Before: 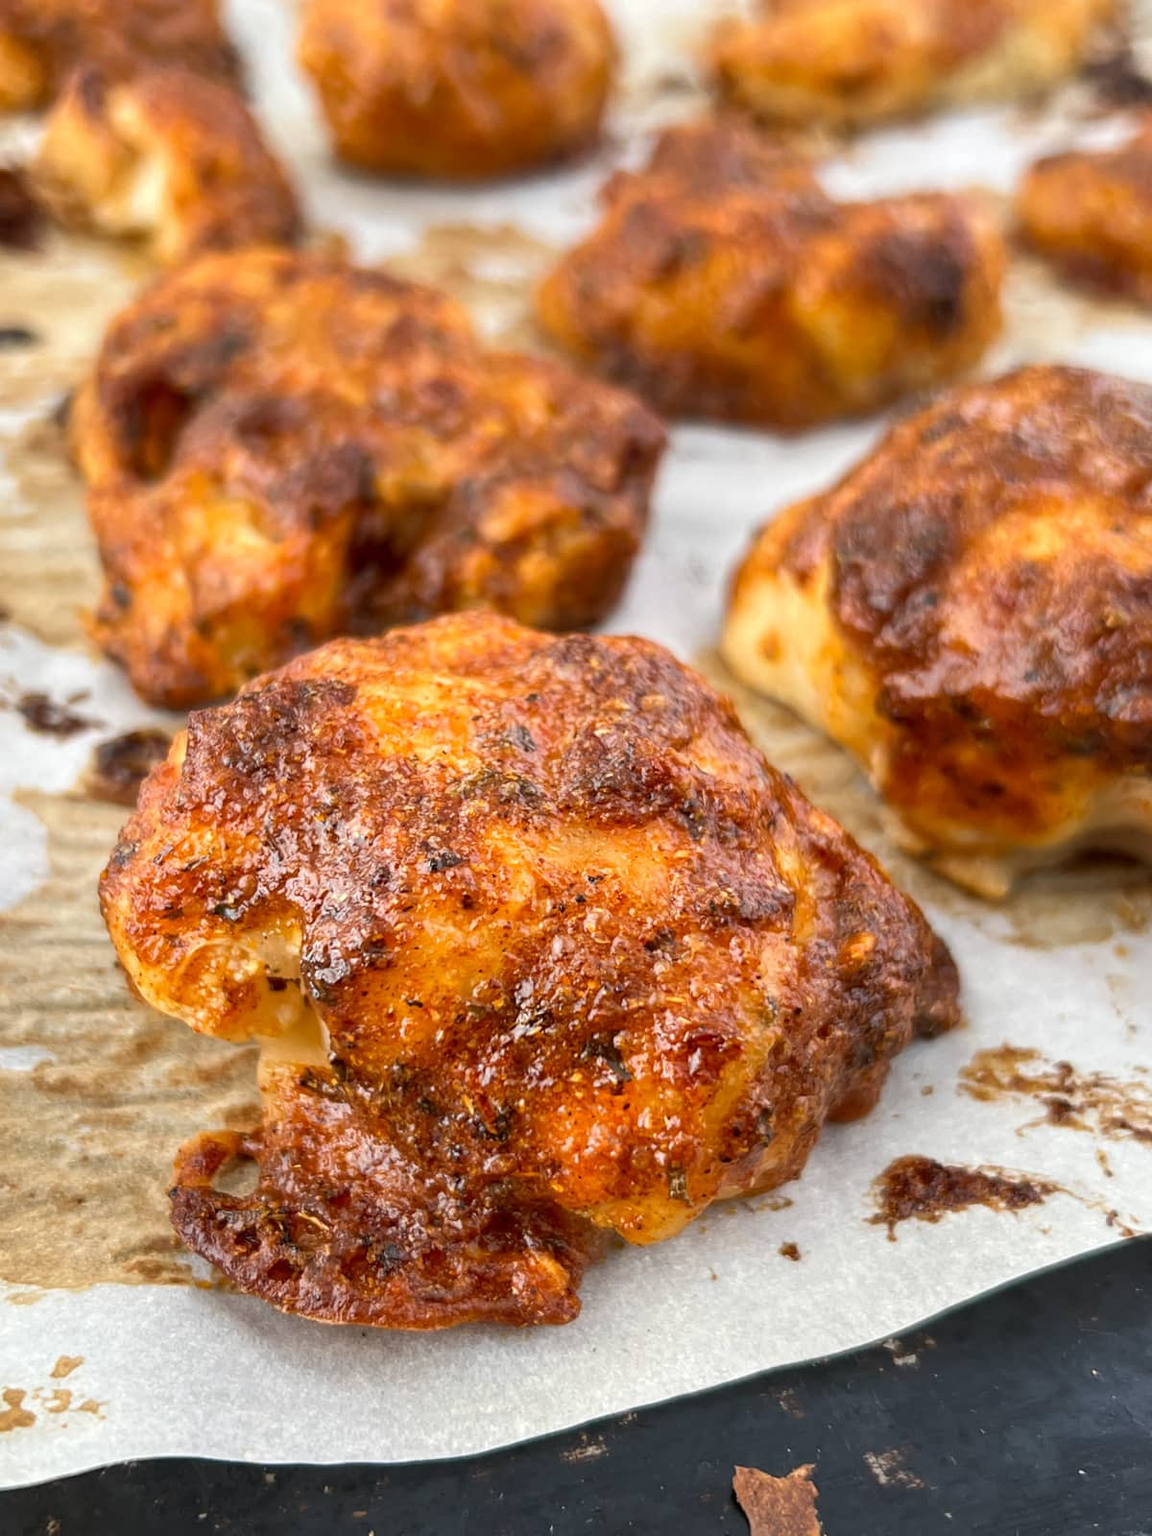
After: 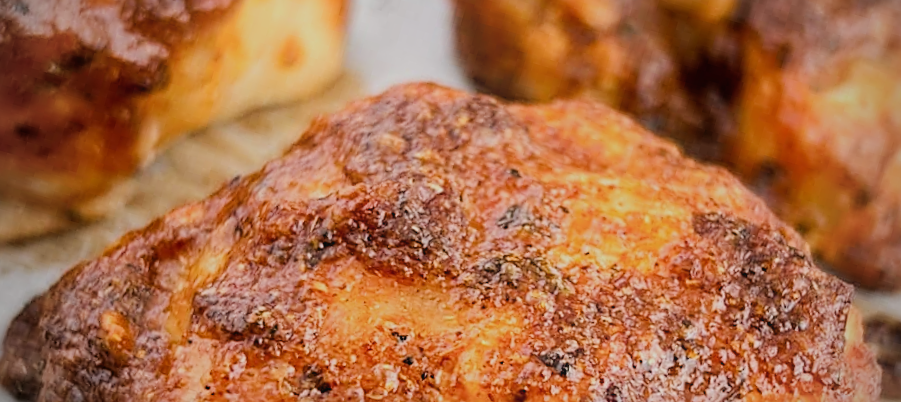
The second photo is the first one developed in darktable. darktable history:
sharpen: radius 2.767
crop and rotate: angle 16.12°, top 30.835%, bottom 35.653%
filmic rgb: black relative exposure -6.98 EV, white relative exposure 5.63 EV, hardness 2.86
bloom: on, module defaults
vignetting: on, module defaults
